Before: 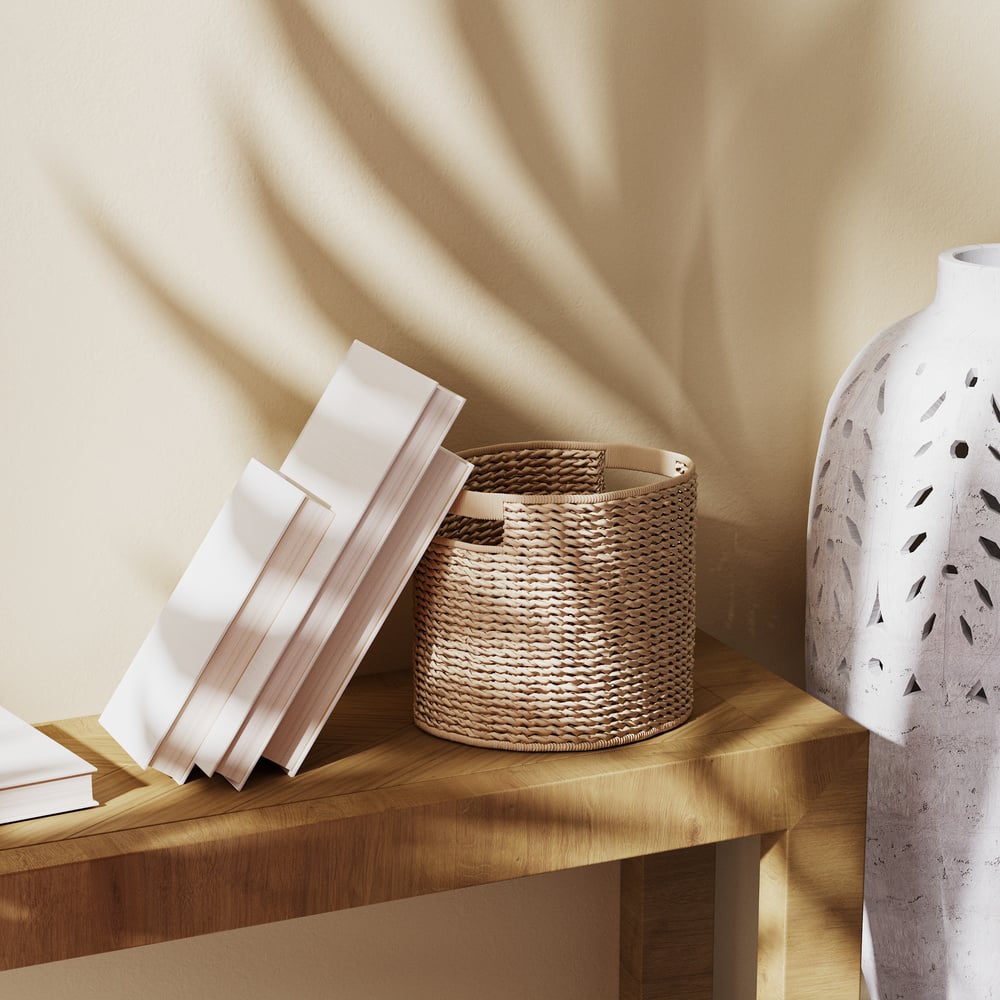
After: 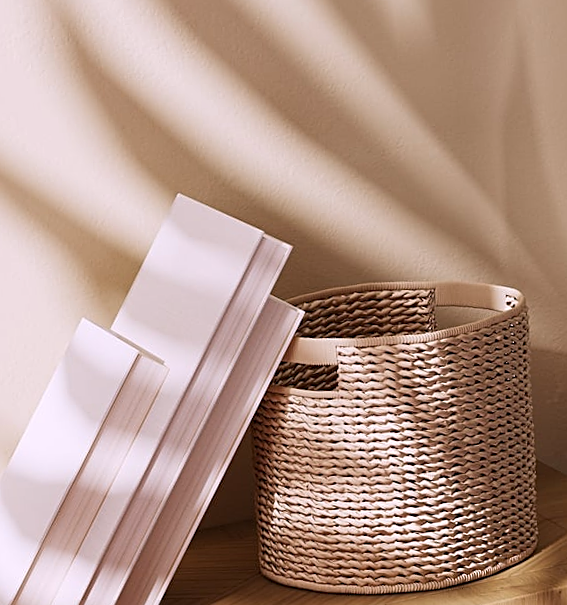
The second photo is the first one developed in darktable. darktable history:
rotate and perspective: rotation -3.52°, crop left 0.036, crop right 0.964, crop top 0.081, crop bottom 0.919
crop: left 16.202%, top 11.208%, right 26.045%, bottom 20.557%
white balance: red 1.05, blue 1.072
sharpen: on, module defaults
